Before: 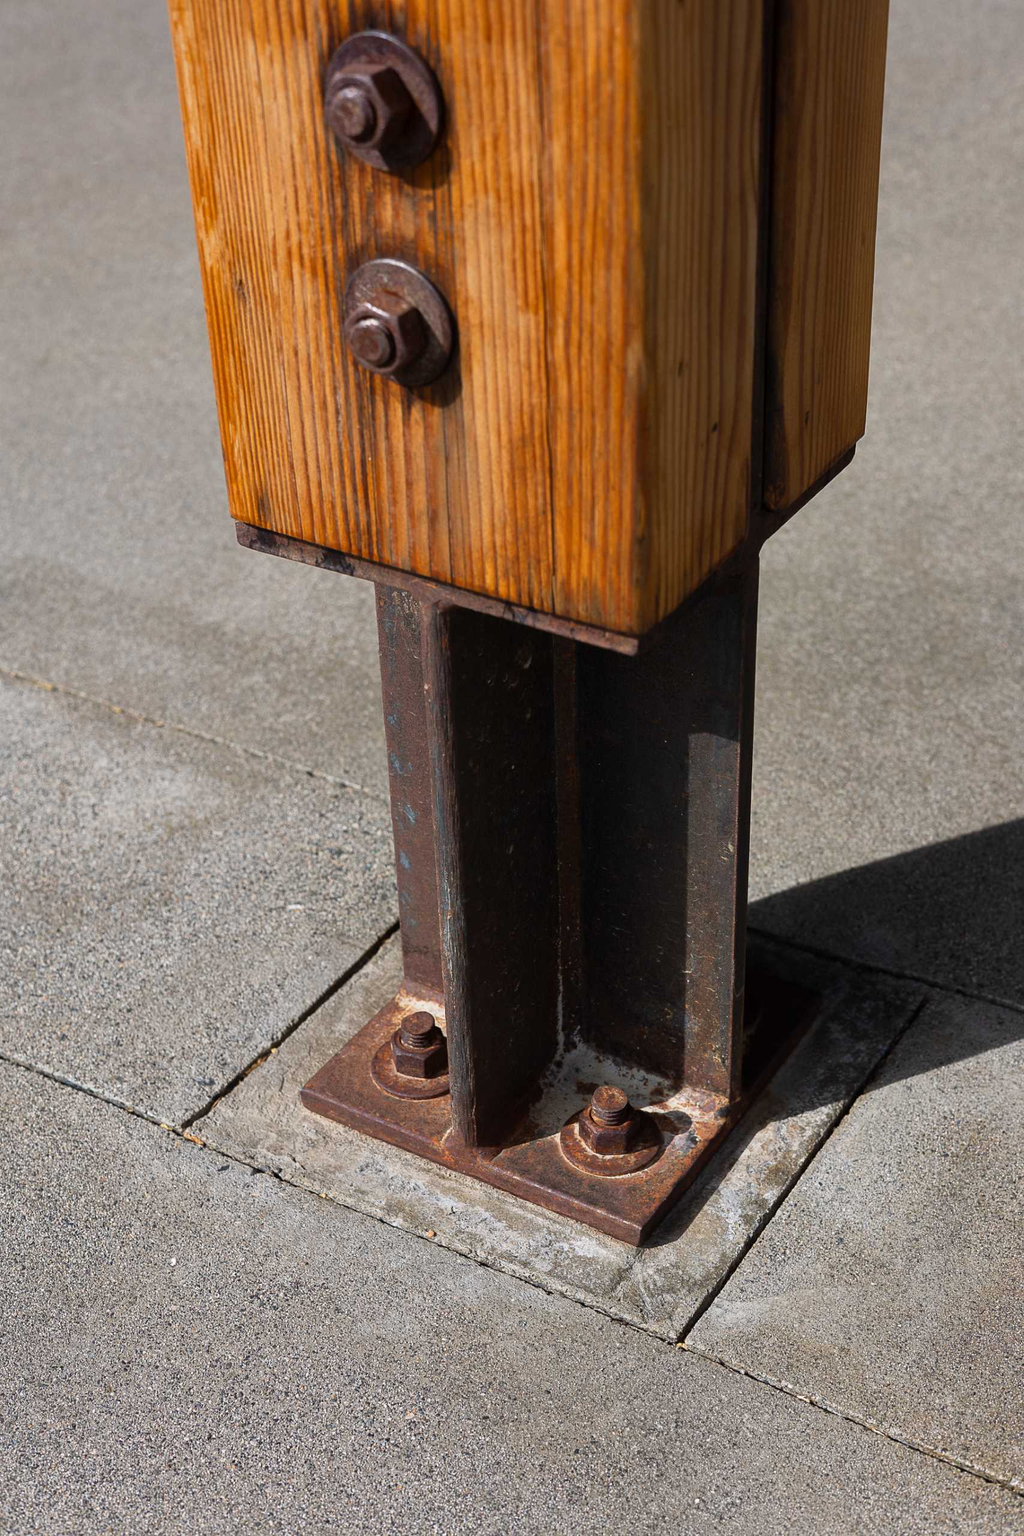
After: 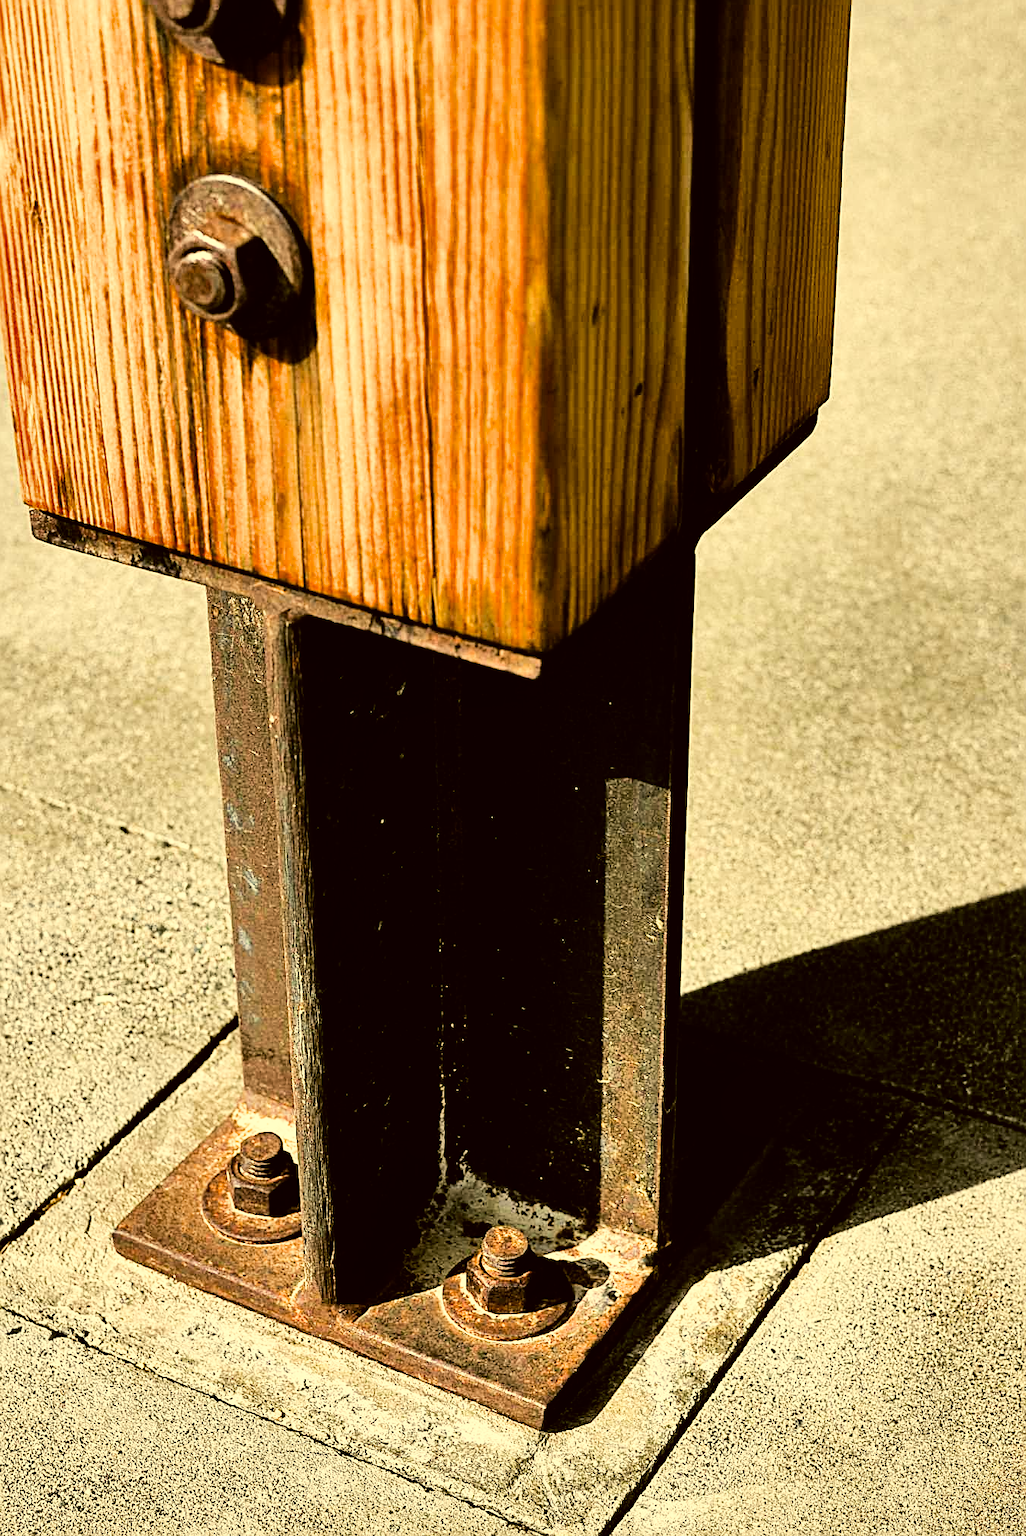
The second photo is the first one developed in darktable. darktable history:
shadows and highlights: low approximation 0.01, soften with gaussian
crop and rotate: left 20.74%, top 7.912%, right 0.375%, bottom 13.378%
color correction: highlights a* 0.162, highlights b* 29.53, shadows a* -0.162, shadows b* 21.09
tone equalizer: -8 EV -0.417 EV, -7 EV -0.389 EV, -6 EV -0.333 EV, -5 EV -0.222 EV, -3 EV 0.222 EV, -2 EV 0.333 EV, -1 EV 0.389 EV, +0 EV 0.417 EV, edges refinement/feathering 500, mask exposure compensation -1.57 EV, preserve details no
exposure: exposure 1 EV, compensate highlight preservation false
filmic rgb: black relative exposure -5 EV, white relative exposure 3.5 EV, hardness 3.19, contrast 1.4, highlights saturation mix -50%
sharpen: radius 2.676, amount 0.669
